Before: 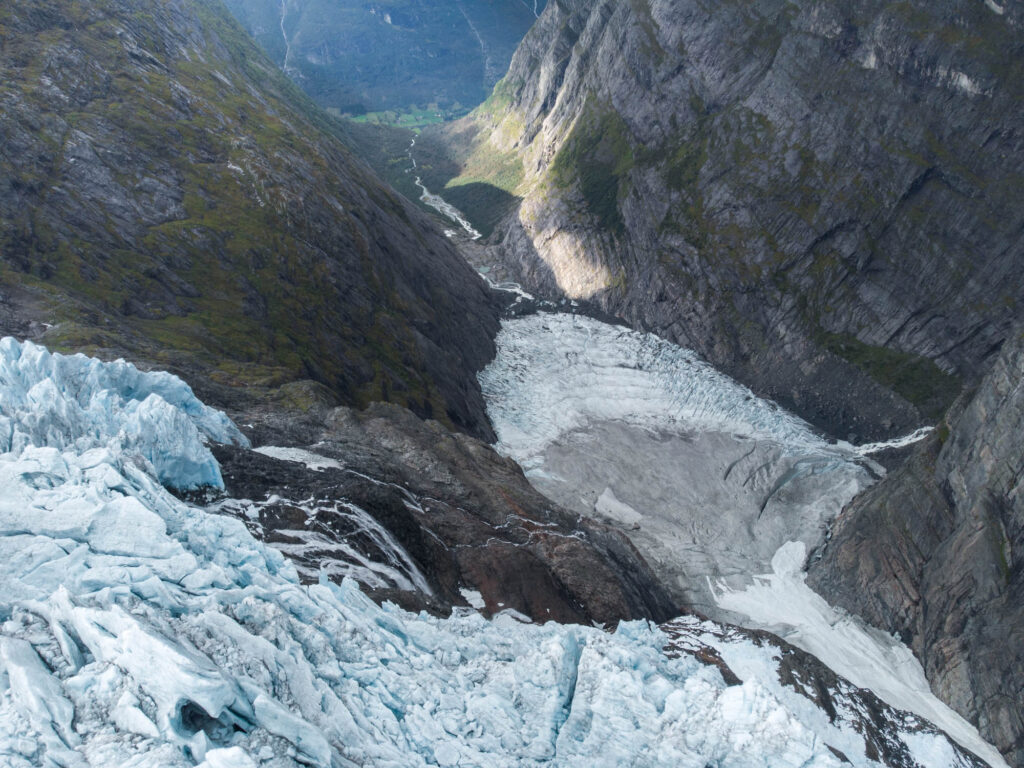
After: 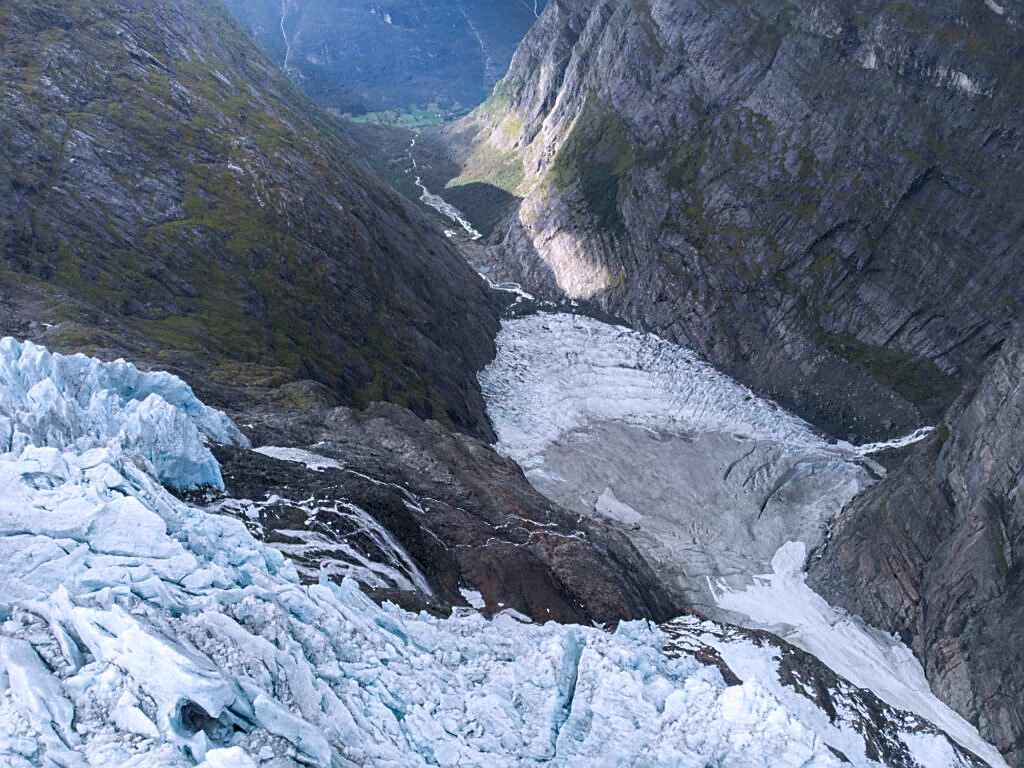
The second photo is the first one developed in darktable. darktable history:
color correction: saturation 0.99
sharpen: on, module defaults
white balance: red 1.004, blue 1.096
haze removal: strength 0.02, distance 0.25, compatibility mode true, adaptive false
